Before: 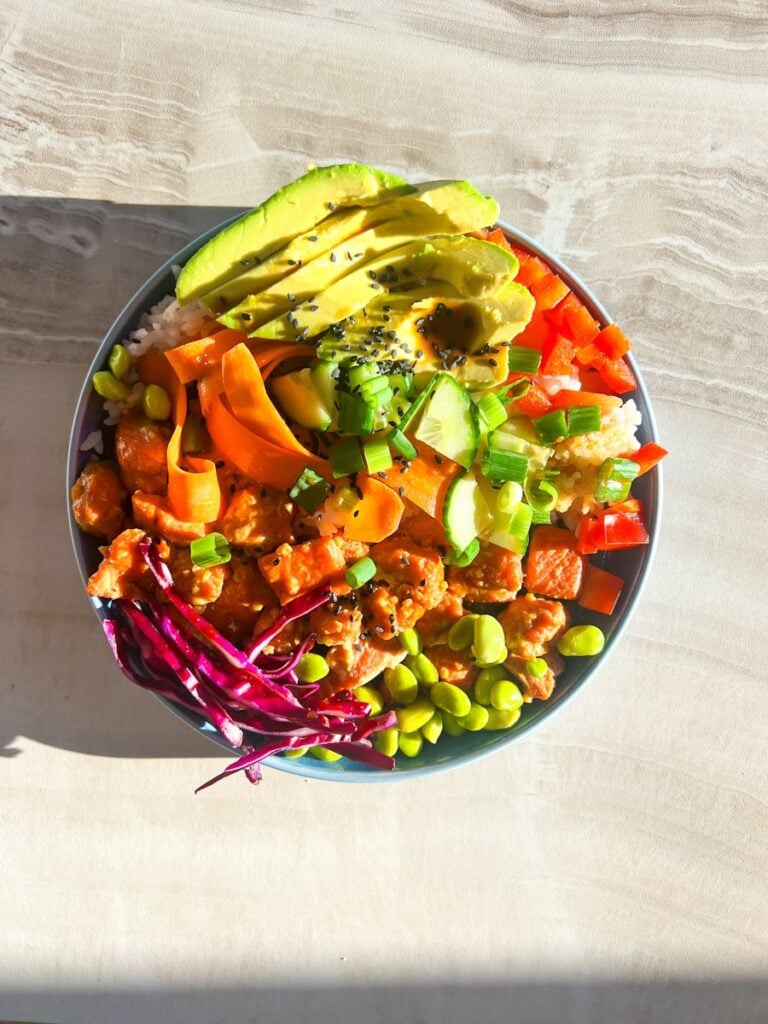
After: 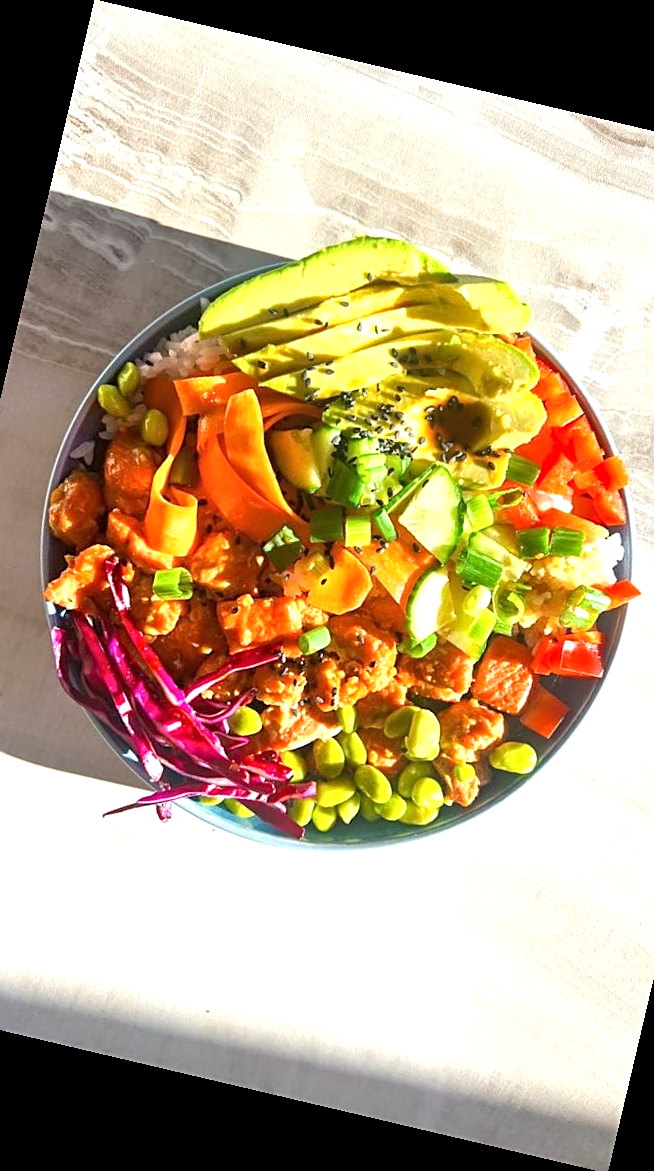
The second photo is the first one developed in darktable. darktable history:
rotate and perspective: rotation 13.27°, automatic cropping off
sharpen: on, module defaults
local contrast: highlights 100%, shadows 100%, detail 120%, midtone range 0.2
shadows and highlights: shadows 43.06, highlights 6.94
crop and rotate: left 14.292%, right 19.041%
exposure: exposure 0.566 EV, compensate highlight preservation false
